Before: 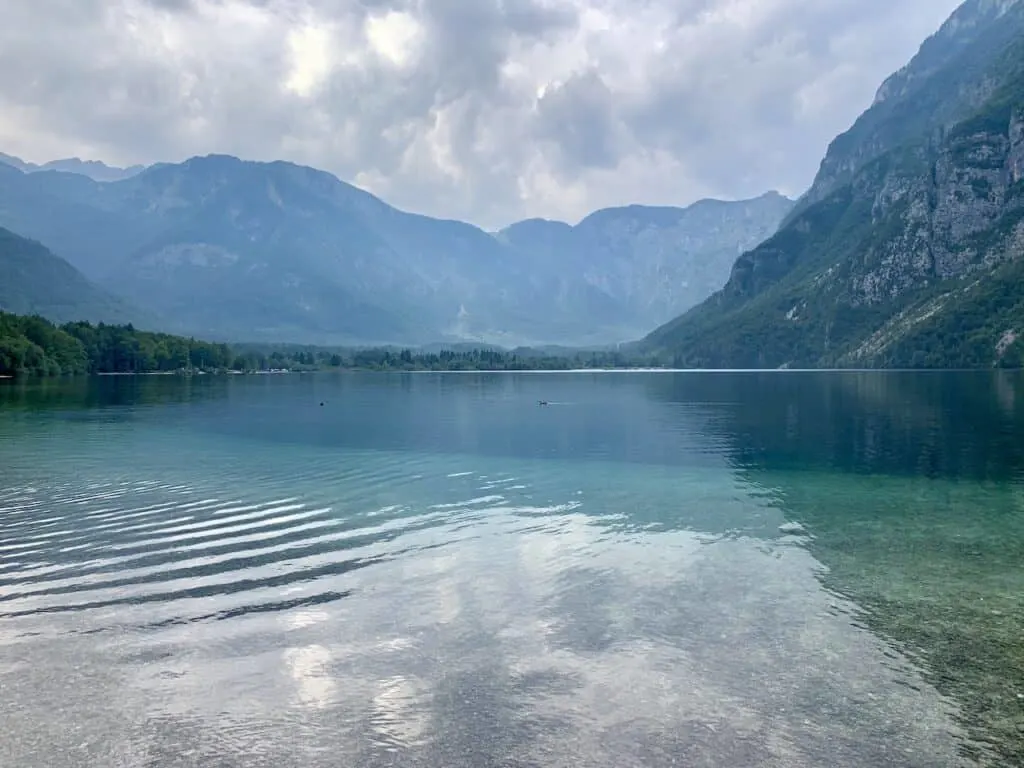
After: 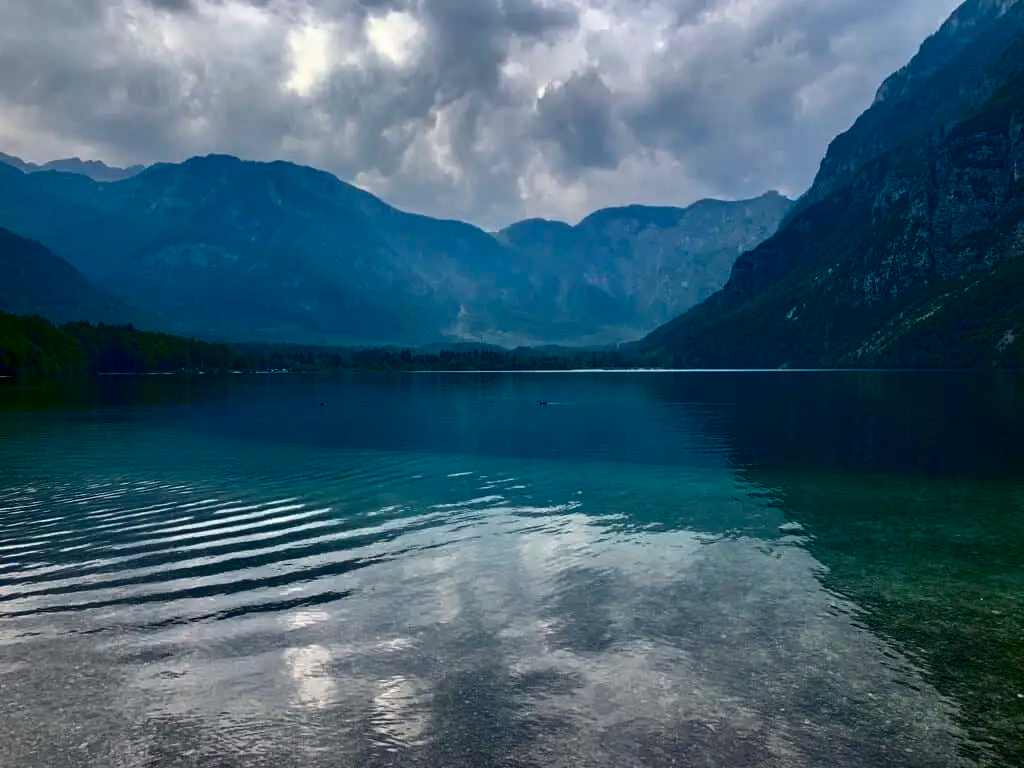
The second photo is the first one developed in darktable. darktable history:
contrast brightness saturation: contrast 0.095, brightness -0.608, saturation 0.173
